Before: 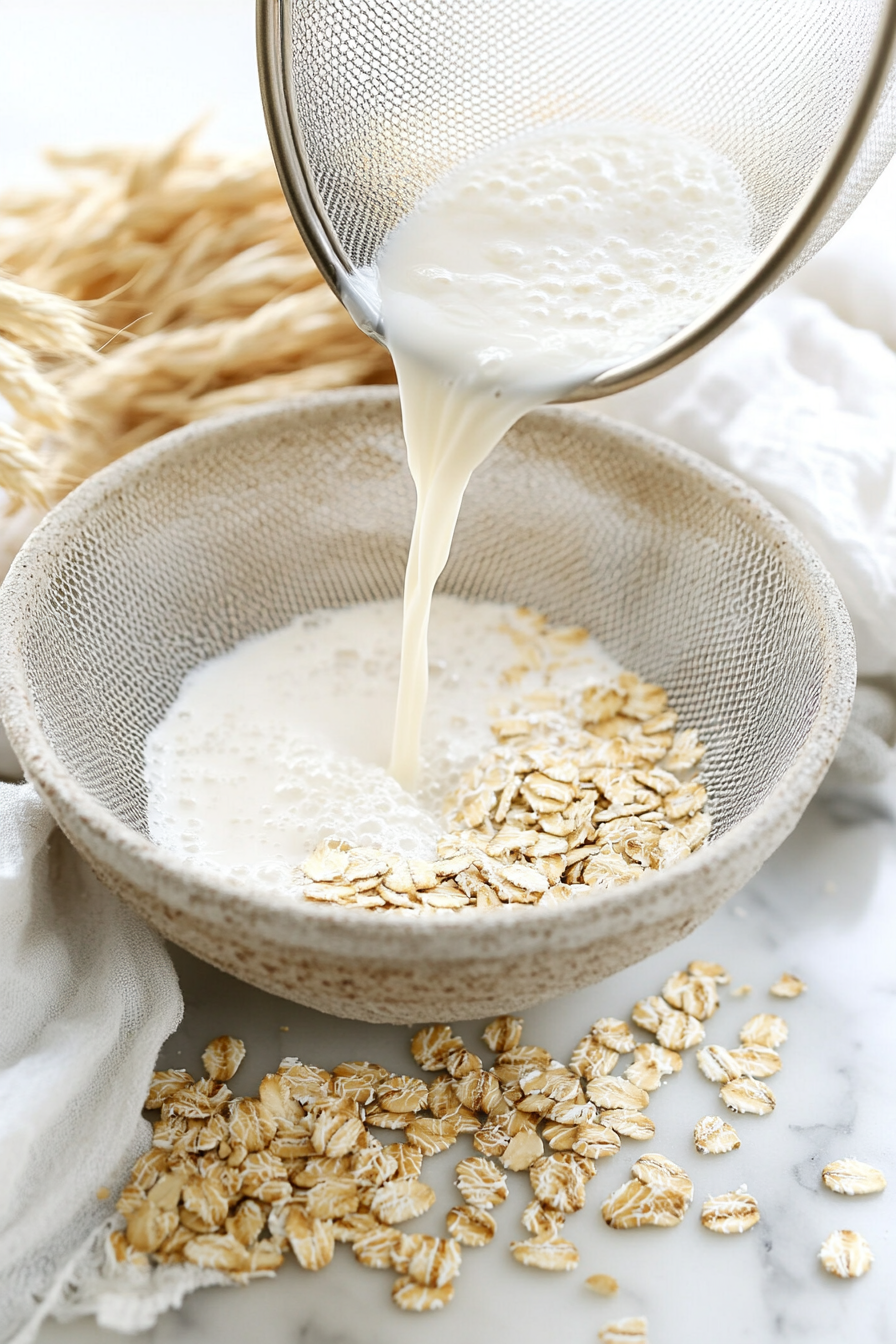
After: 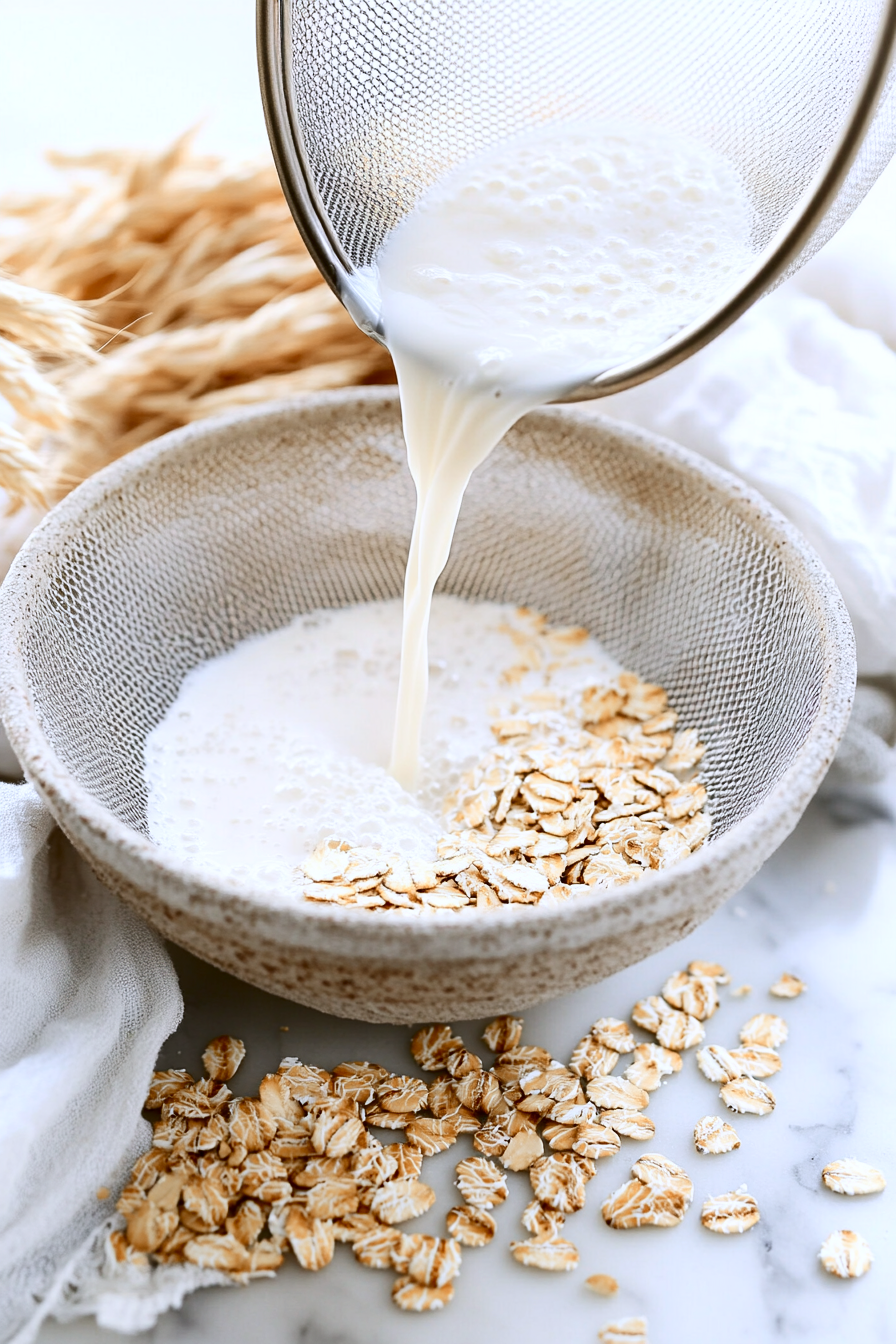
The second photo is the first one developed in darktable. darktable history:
contrast brightness saturation: contrast 0.186, brightness -0.109, saturation 0.212
color zones: curves: ch2 [(0, 0.5) (0.143, 0.5) (0.286, 0.416) (0.429, 0.5) (0.571, 0.5) (0.714, 0.5) (0.857, 0.5) (1, 0.5)]
color calibration: illuminant as shot in camera, x 0.358, y 0.373, temperature 4628.91 K
